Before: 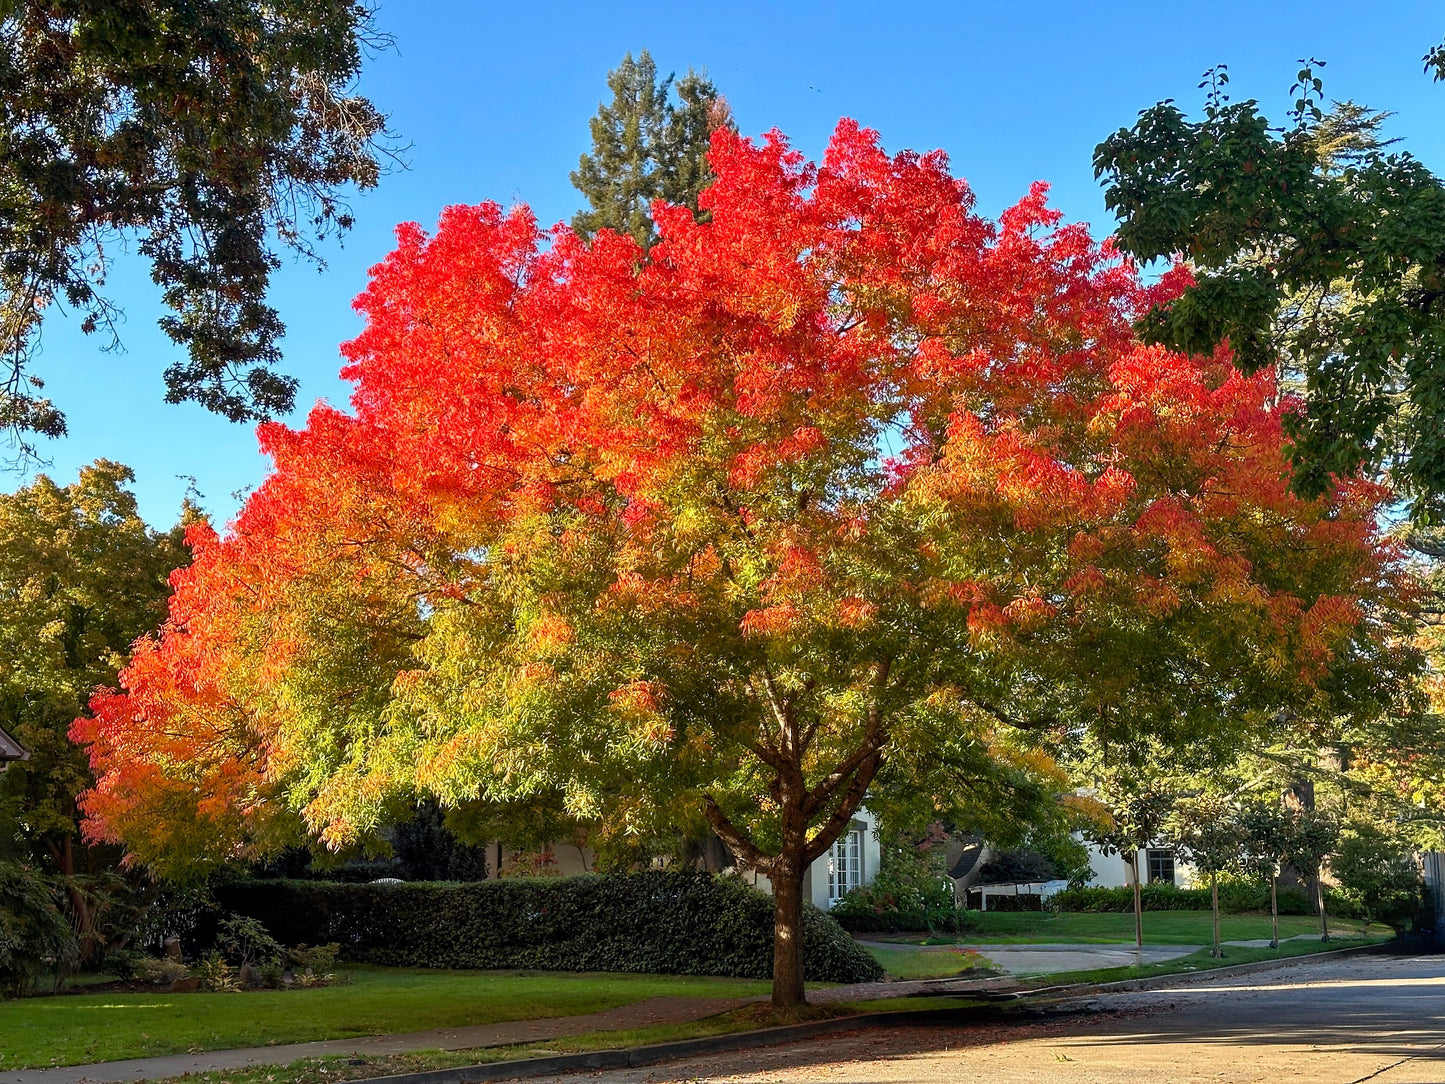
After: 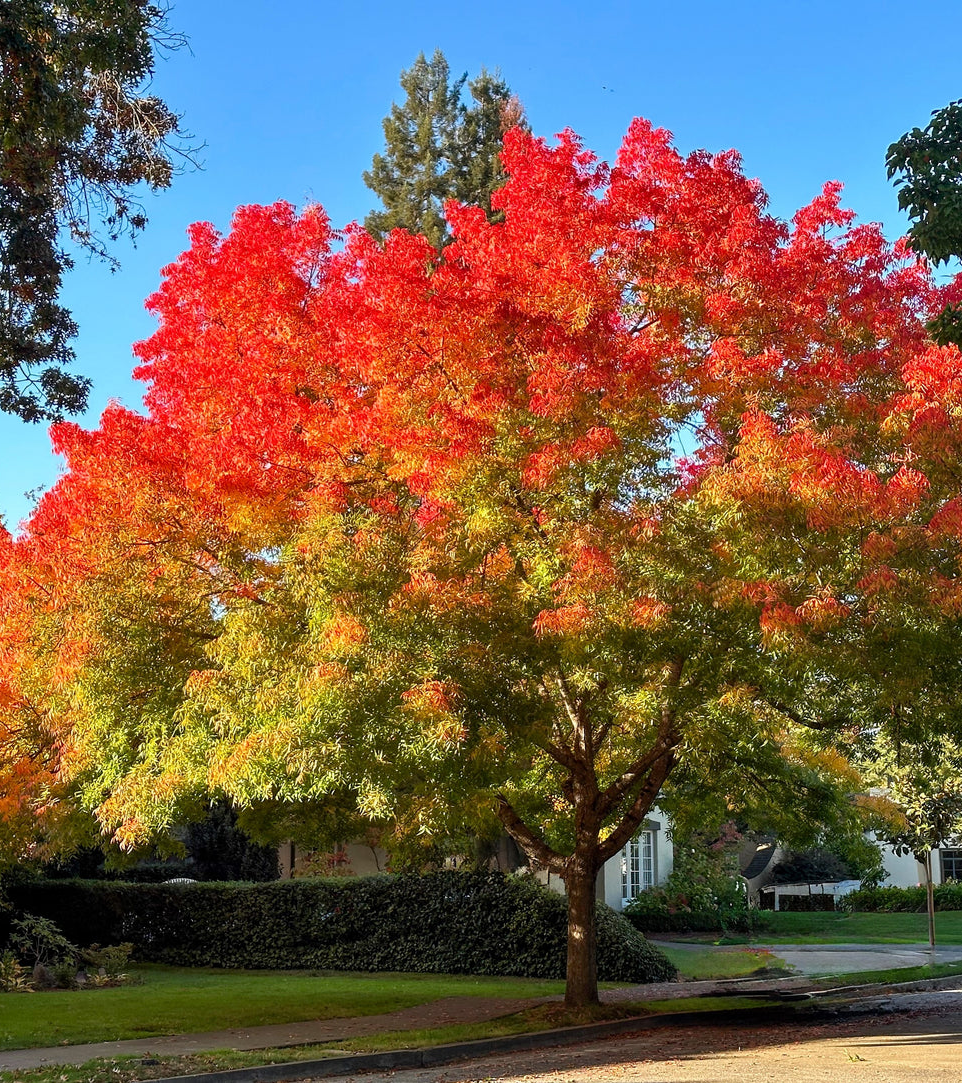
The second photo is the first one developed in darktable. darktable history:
crop and rotate: left 14.335%, right 19.043%
